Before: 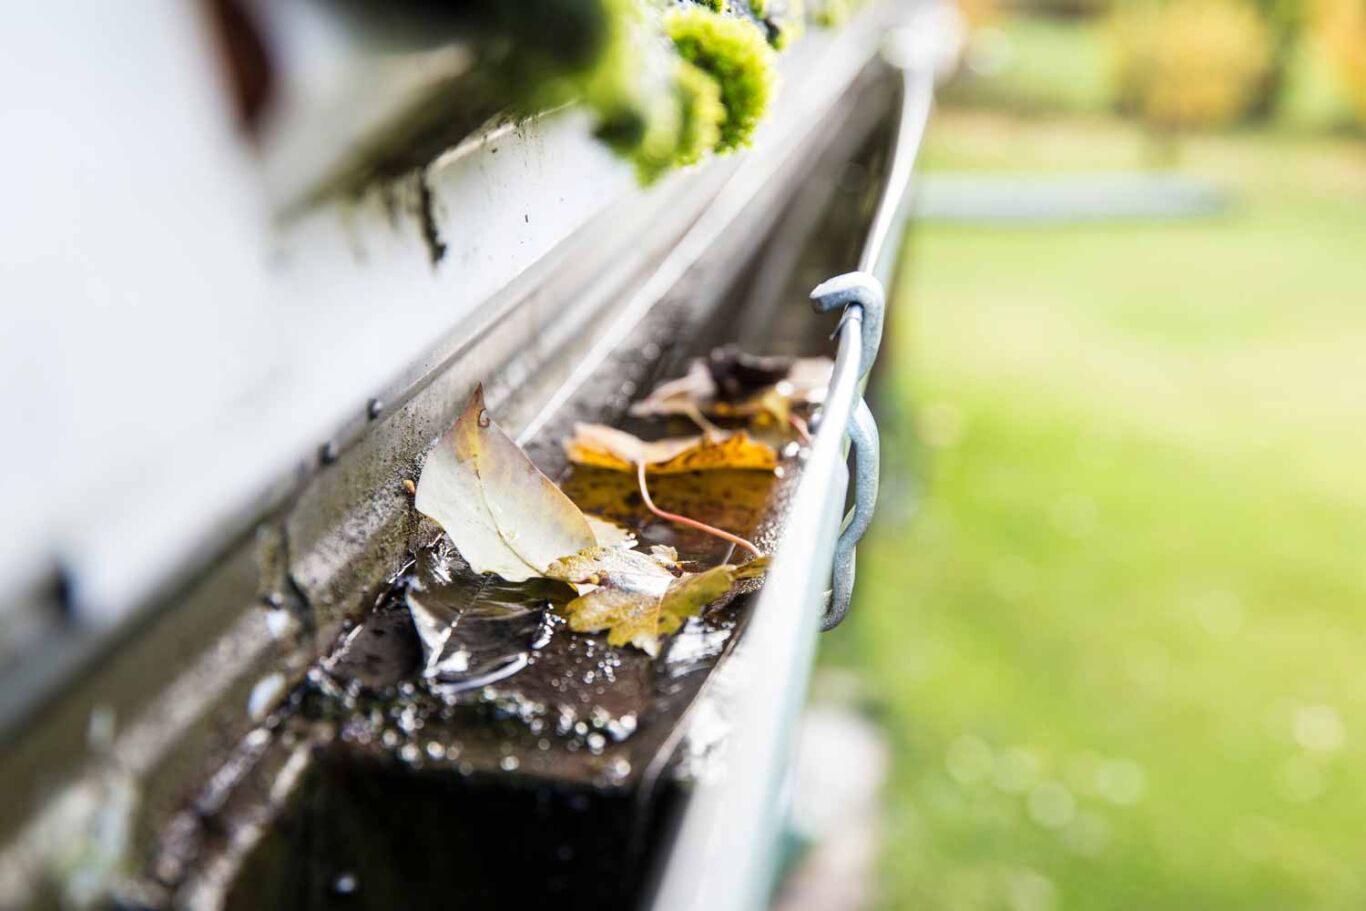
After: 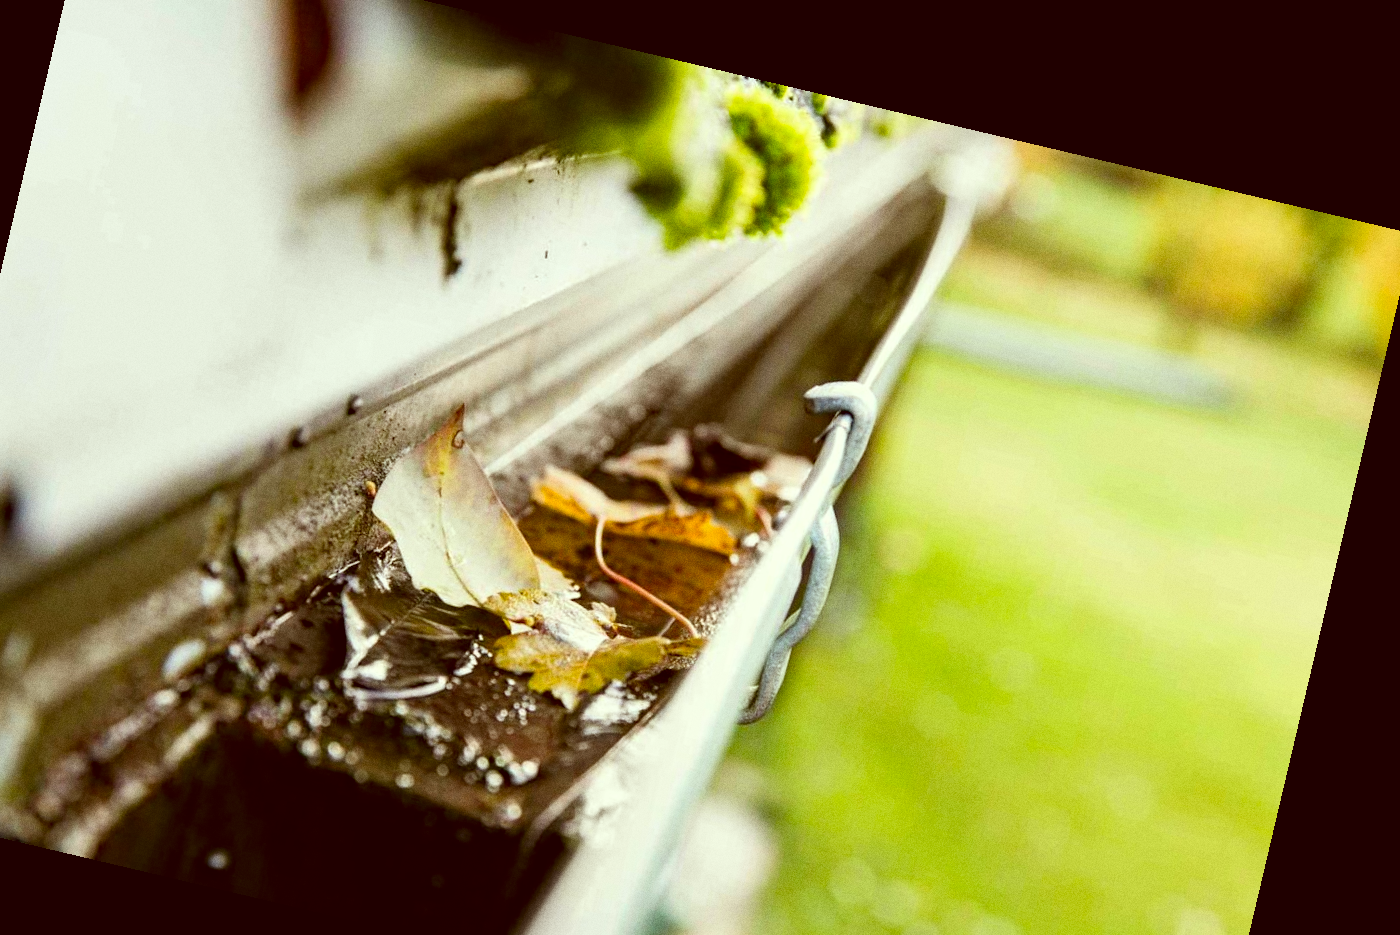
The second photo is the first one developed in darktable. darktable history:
rotate and perspective: rotation 13.27°, automatic cropping off
haze removal: strength 0.29, distance 0.25, compatibility mode true, adaptive false
grain: on, module defaults
crop: left 8.155%, top 6.611%, bottom 15.385%
color correction: highlights a* -5.94, highlights b* 9.48, shadows a* 10.12, shadows b* 23.94
